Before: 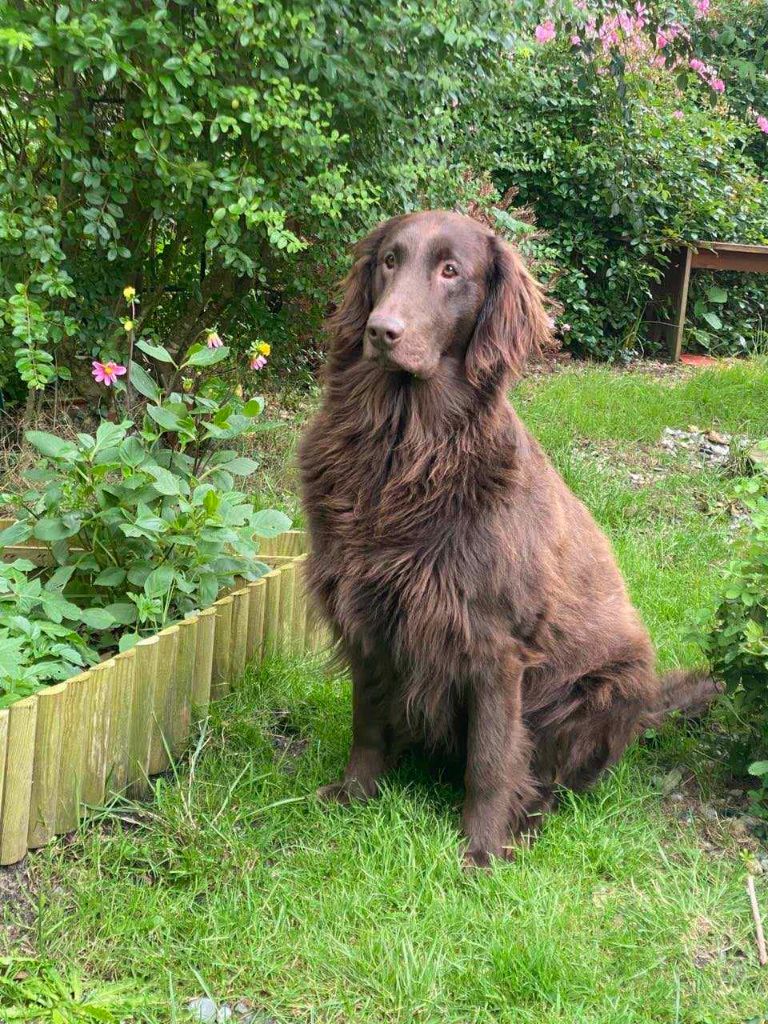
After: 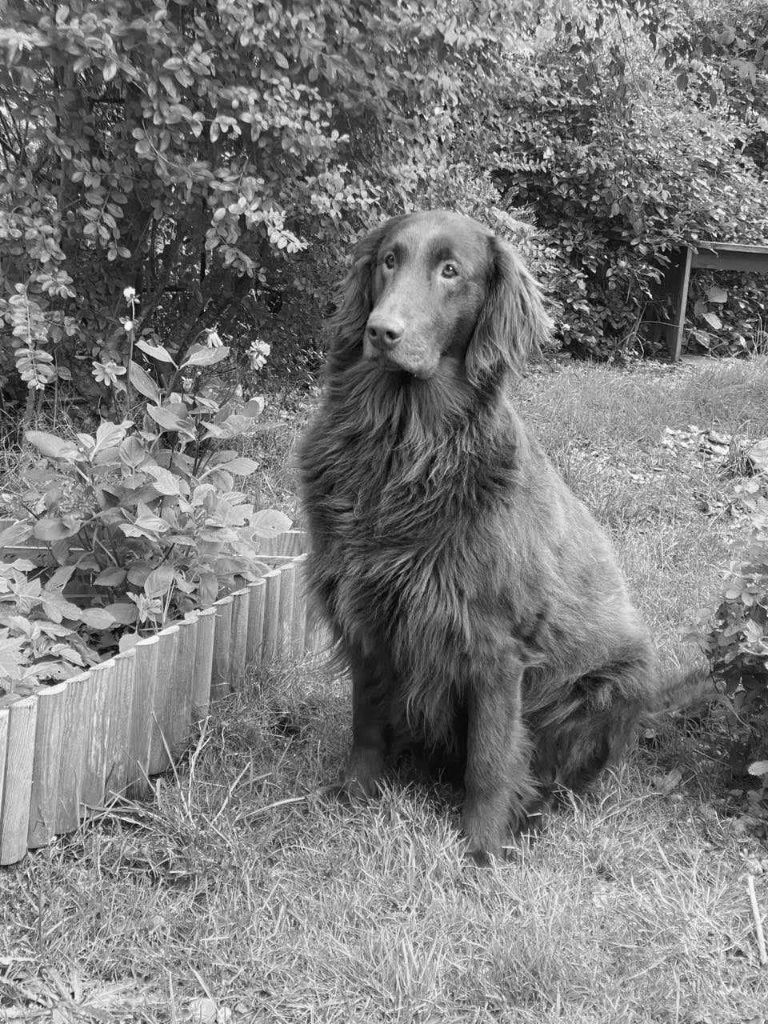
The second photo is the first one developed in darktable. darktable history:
monochrome: on, module defaults
color correction: highlights a* -0.95, highlights b* 4.5, shadows a* 3.55
